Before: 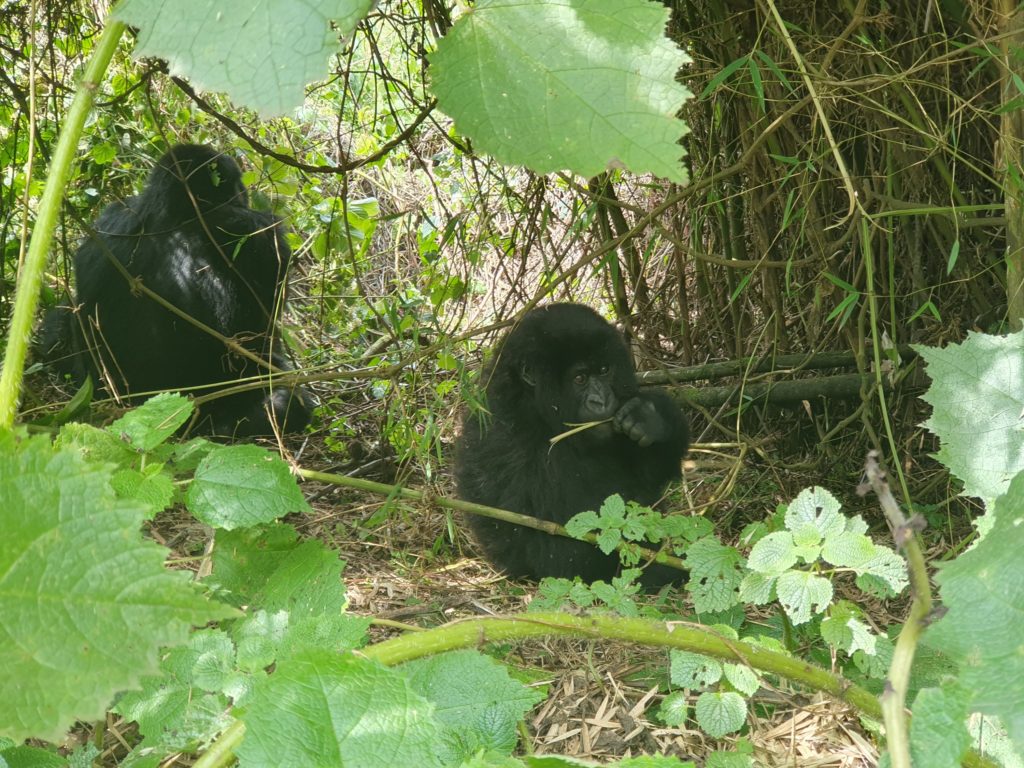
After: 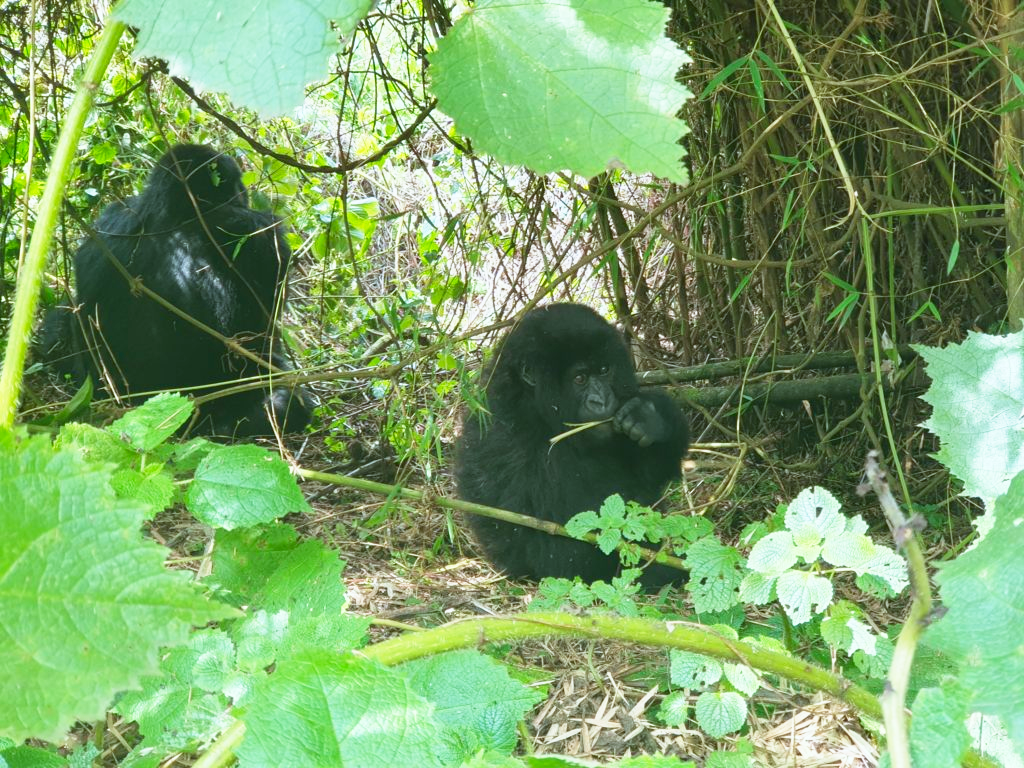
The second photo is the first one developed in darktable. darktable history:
base curve: curves: ch0 [(0, 0) (0.579, 0.807) (1, 1)], preserve colors none
color calibration: output R [0.972, 0.068, -0.094, 0], output G [-0.178, 1.216, -0.086, 0], output B [0.095, -0.136, 0.98, 0], illuminant custom, x 0.371, y 0.381, temperature 4283.16 K
